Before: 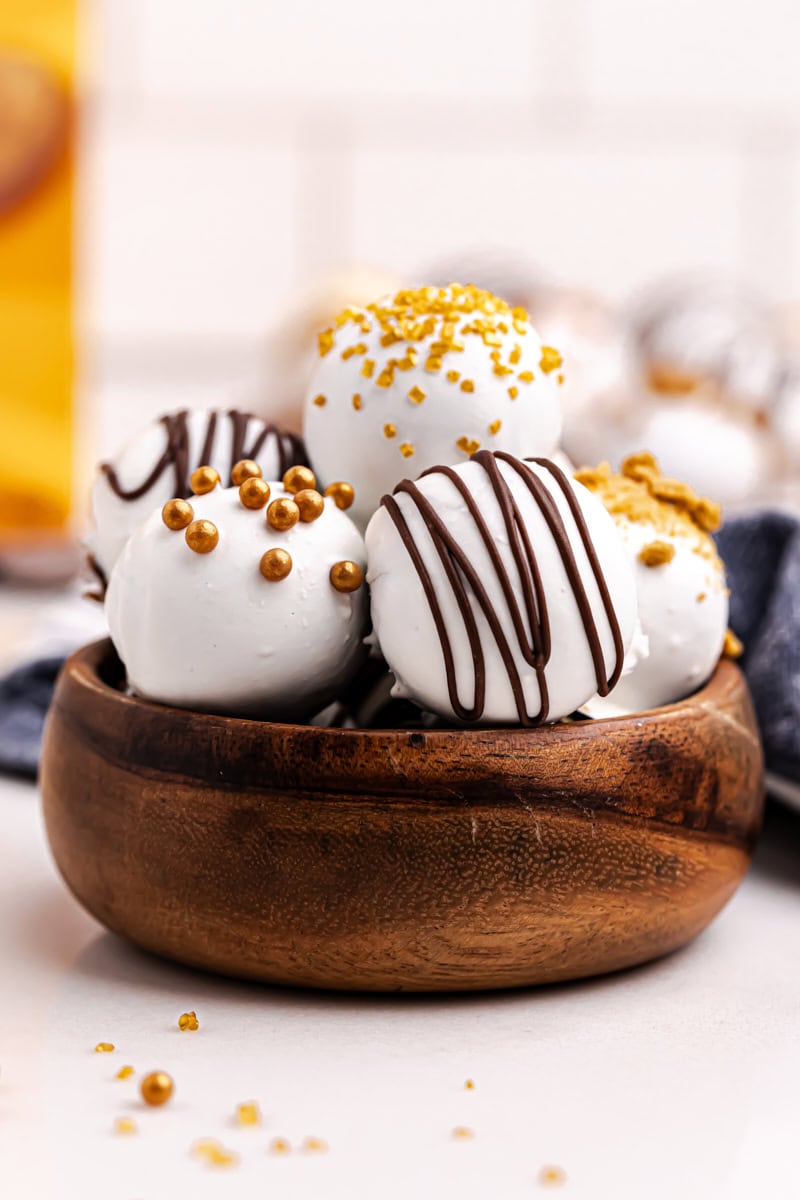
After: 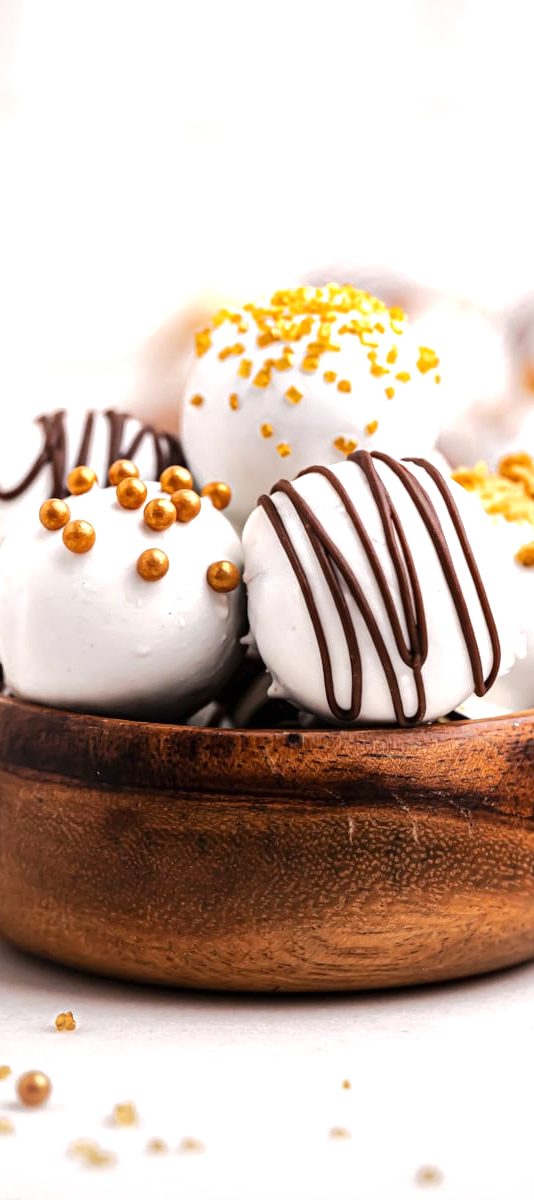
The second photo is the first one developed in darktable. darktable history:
crop and rotate: left 15.376%, right 17.825%
vignetting: fall-off start 97.4%, fall-off radius 98.84%, brightness -0.449, saturation -0.69, width/height ratio 1.363
exposure: black level correction 0, exposure 0.5 EV, compensate highlight preservation false
base curve: curves: ch0 [(0, 0) (0.235, 0.266) (0.503, 0.496) (0.786, 0.72) (1, 1)]
